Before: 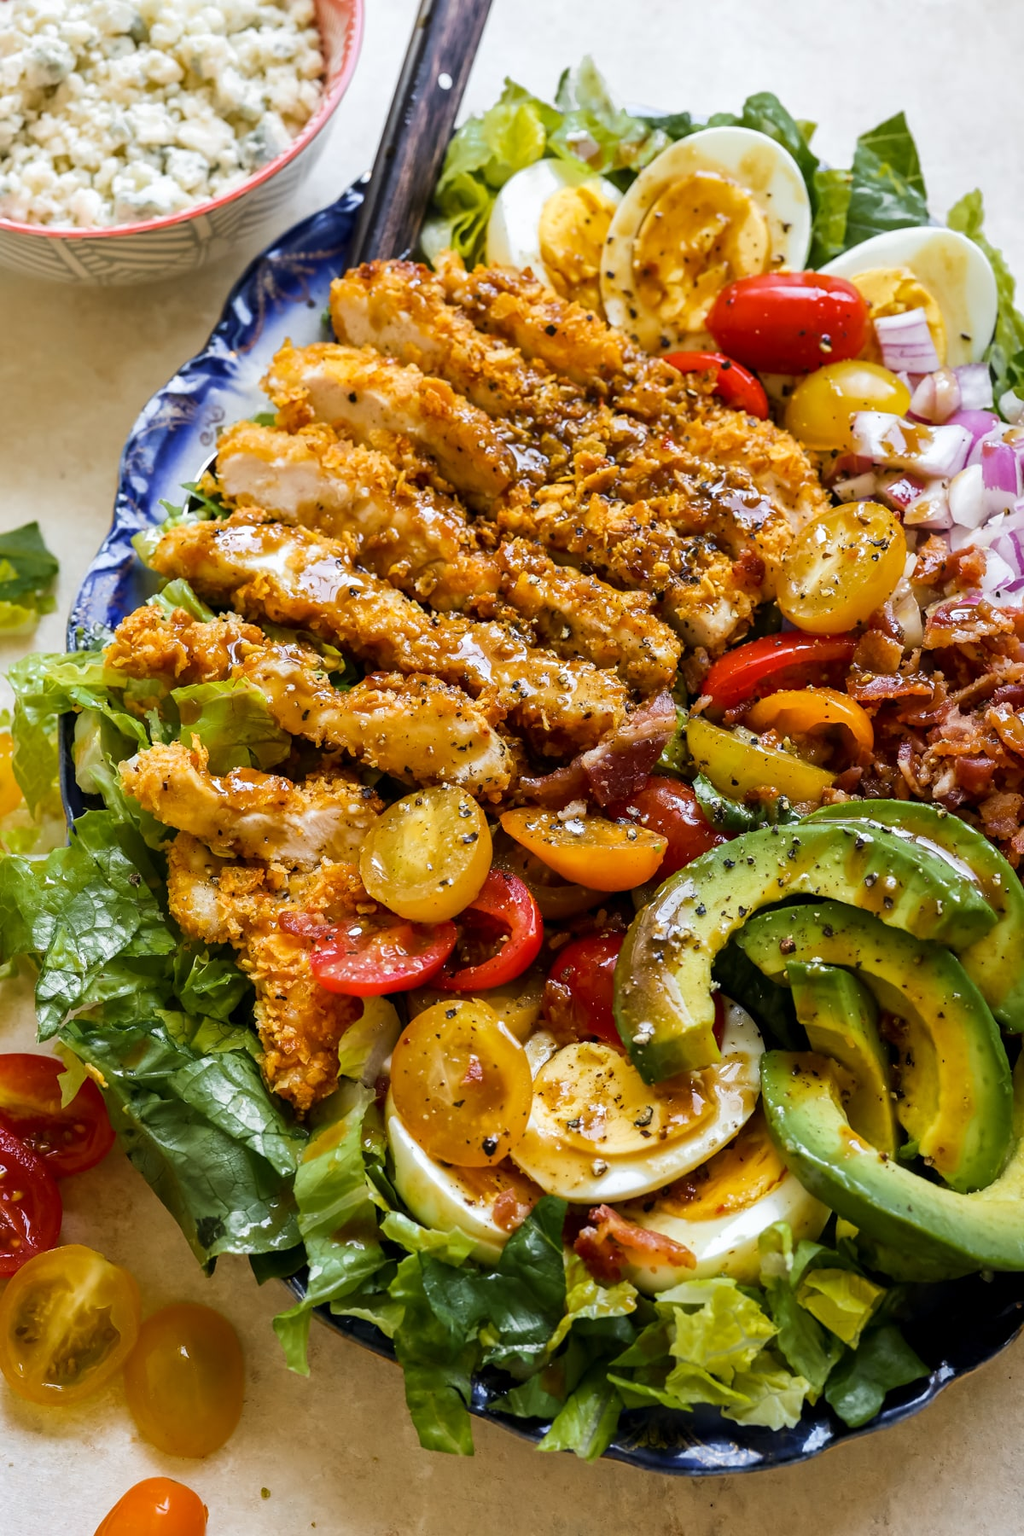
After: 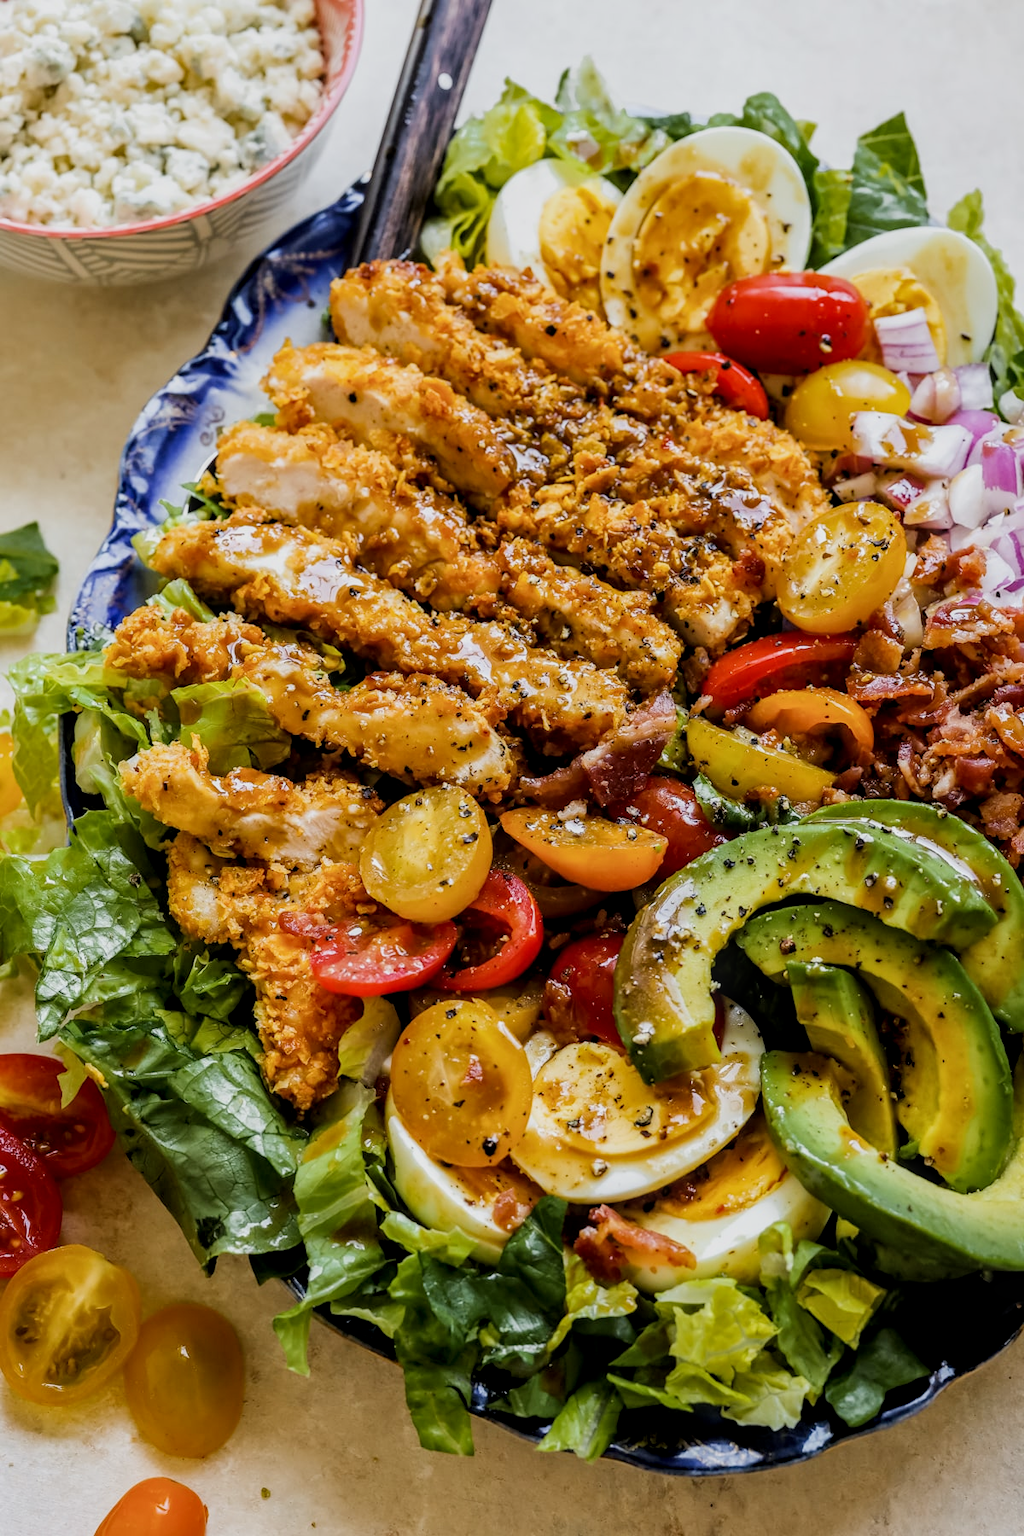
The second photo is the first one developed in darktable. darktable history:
local contrast: on, module defaults
filmic rgb: black relative exposure -7.98 EV, white relative exposure 3.81 EV, hardness 4.33
tone curve: curves: ch0 [(0, 0) (0.584, 0.595) (1, 1)], preserve colors none
